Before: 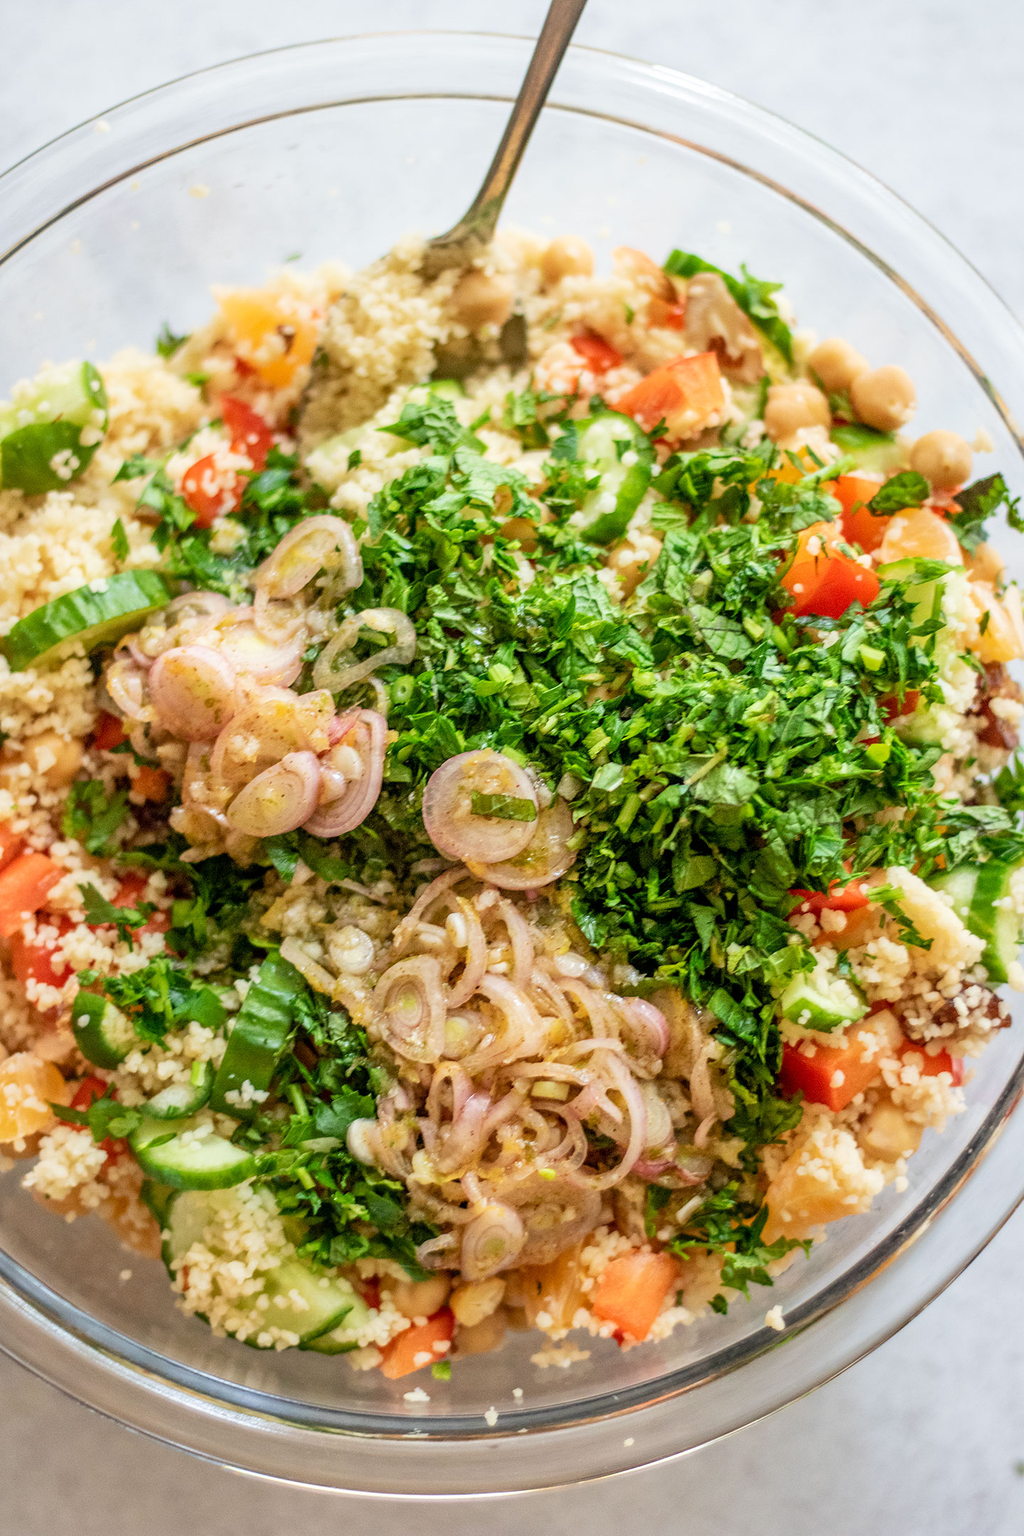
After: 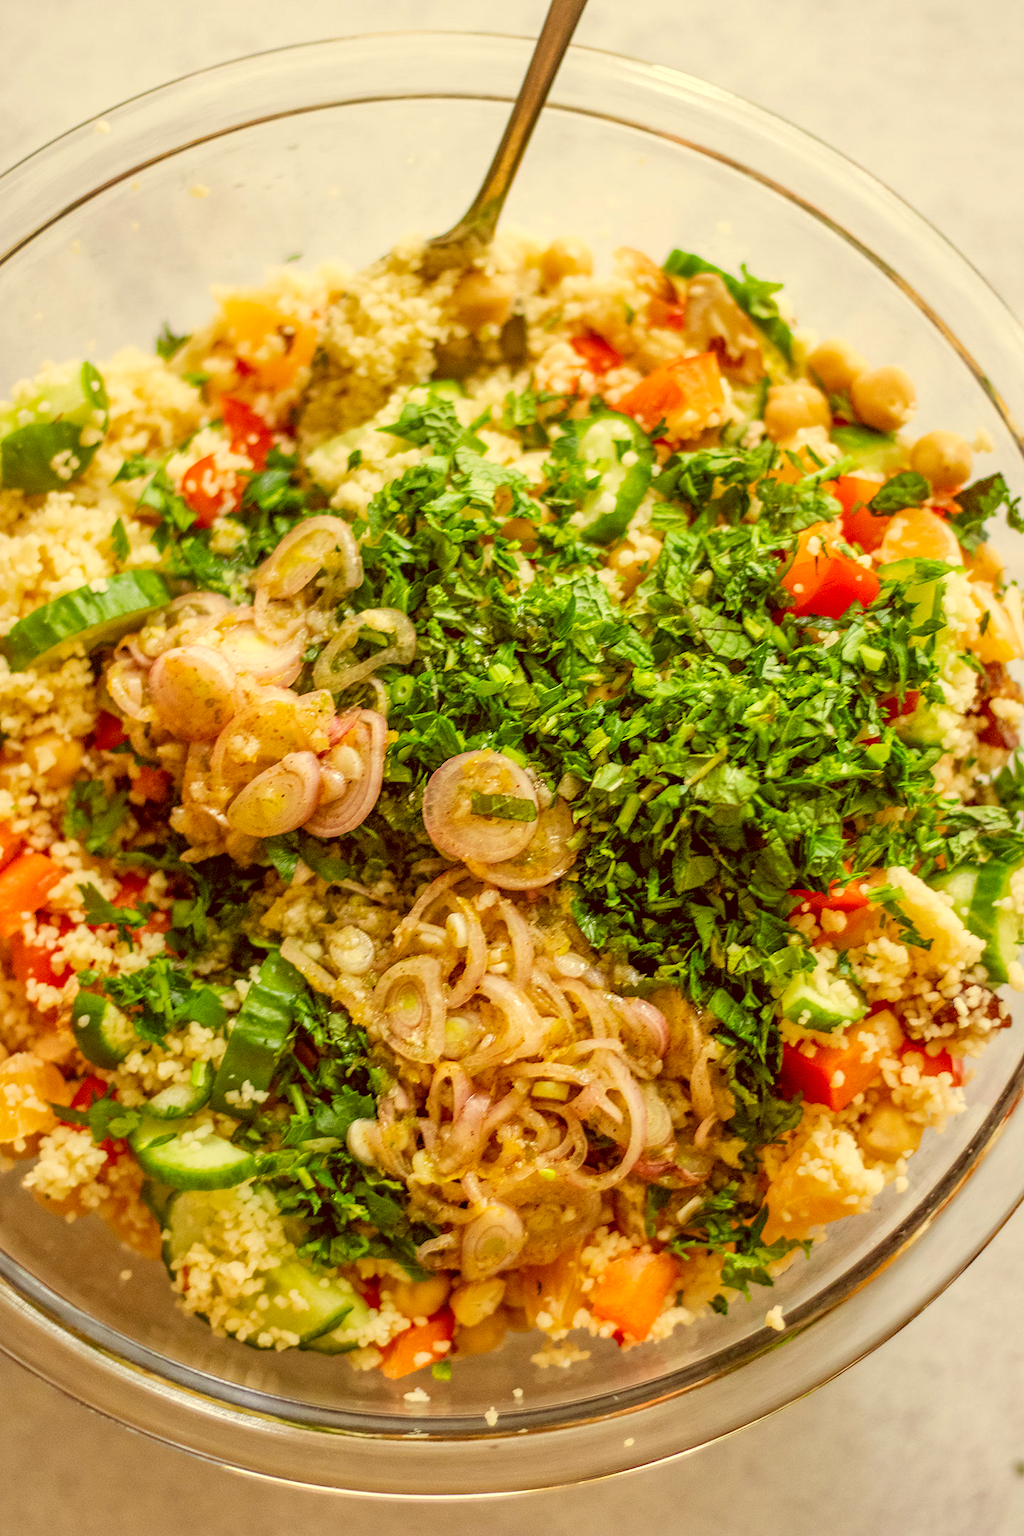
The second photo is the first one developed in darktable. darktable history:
shadows and highlights: shadows 25, highlights -25
haze removal: compatibility mode true, adaptive false
color correction: highlights a* 1.12, highlights b* 24.26, shadows a* 15.58, shadows b* 24.26
